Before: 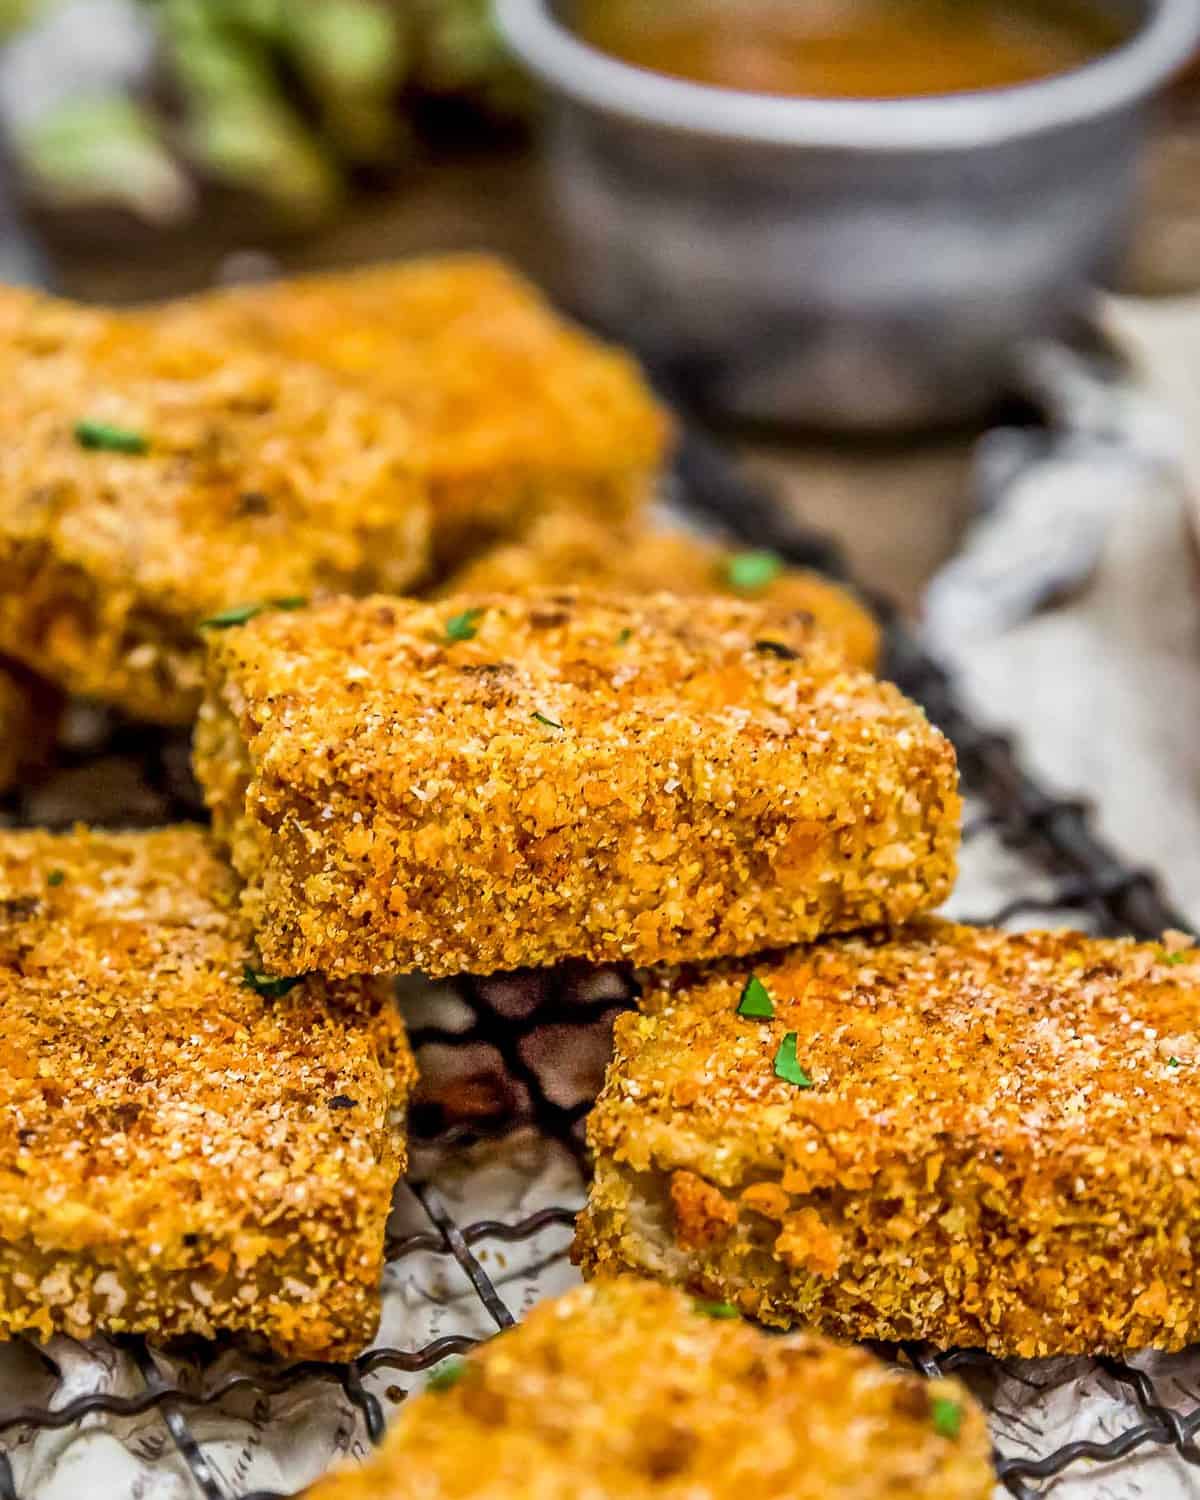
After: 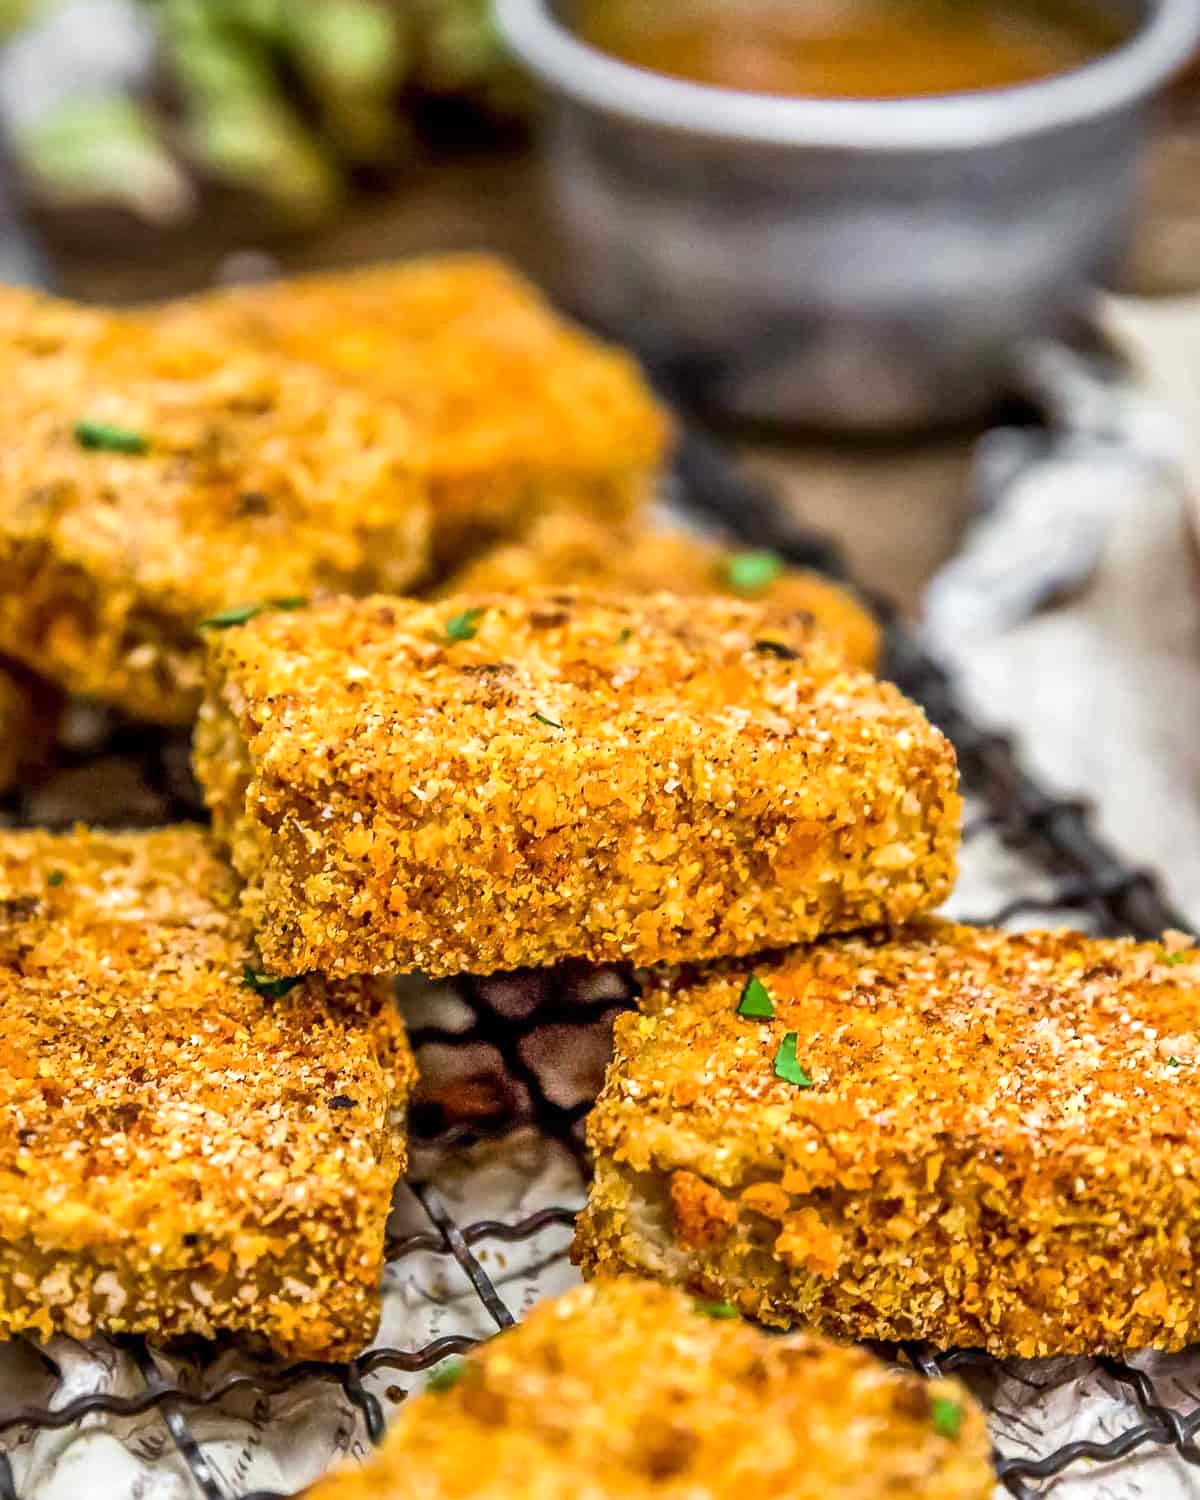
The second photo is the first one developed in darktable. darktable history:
exposure: exposure 0.252 EV, compensate highlight preservation false
